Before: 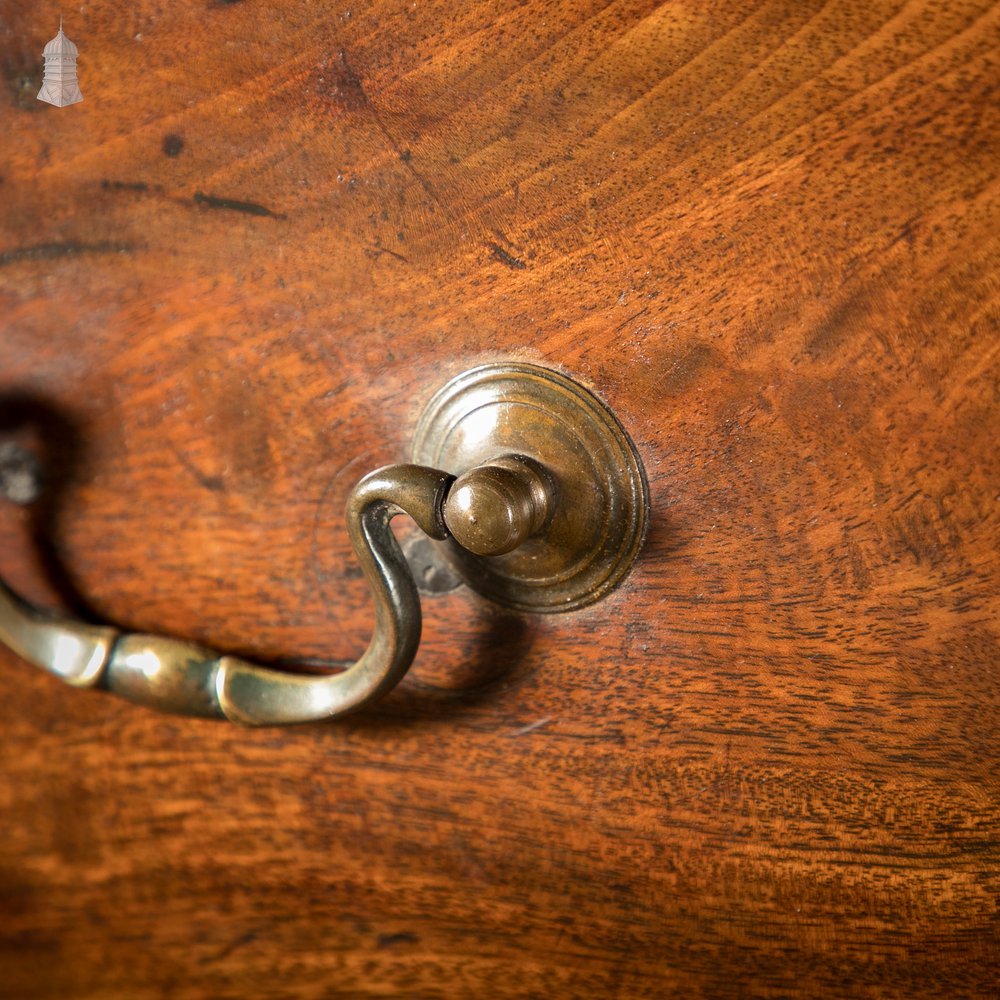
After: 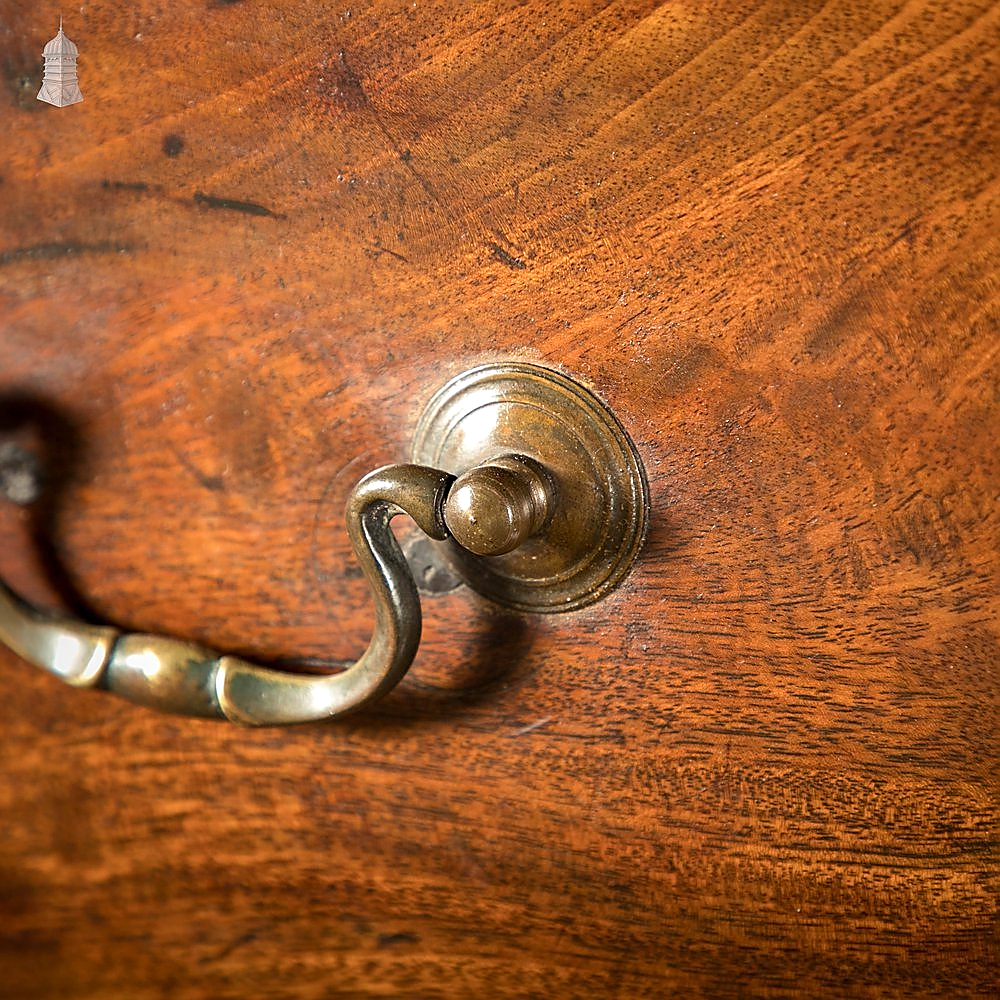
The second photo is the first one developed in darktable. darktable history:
sharpen: radius 1.4, amount 1.25, threshold 0.7
exposure: exposure 0.161 EV, compensate highlight preservation false
